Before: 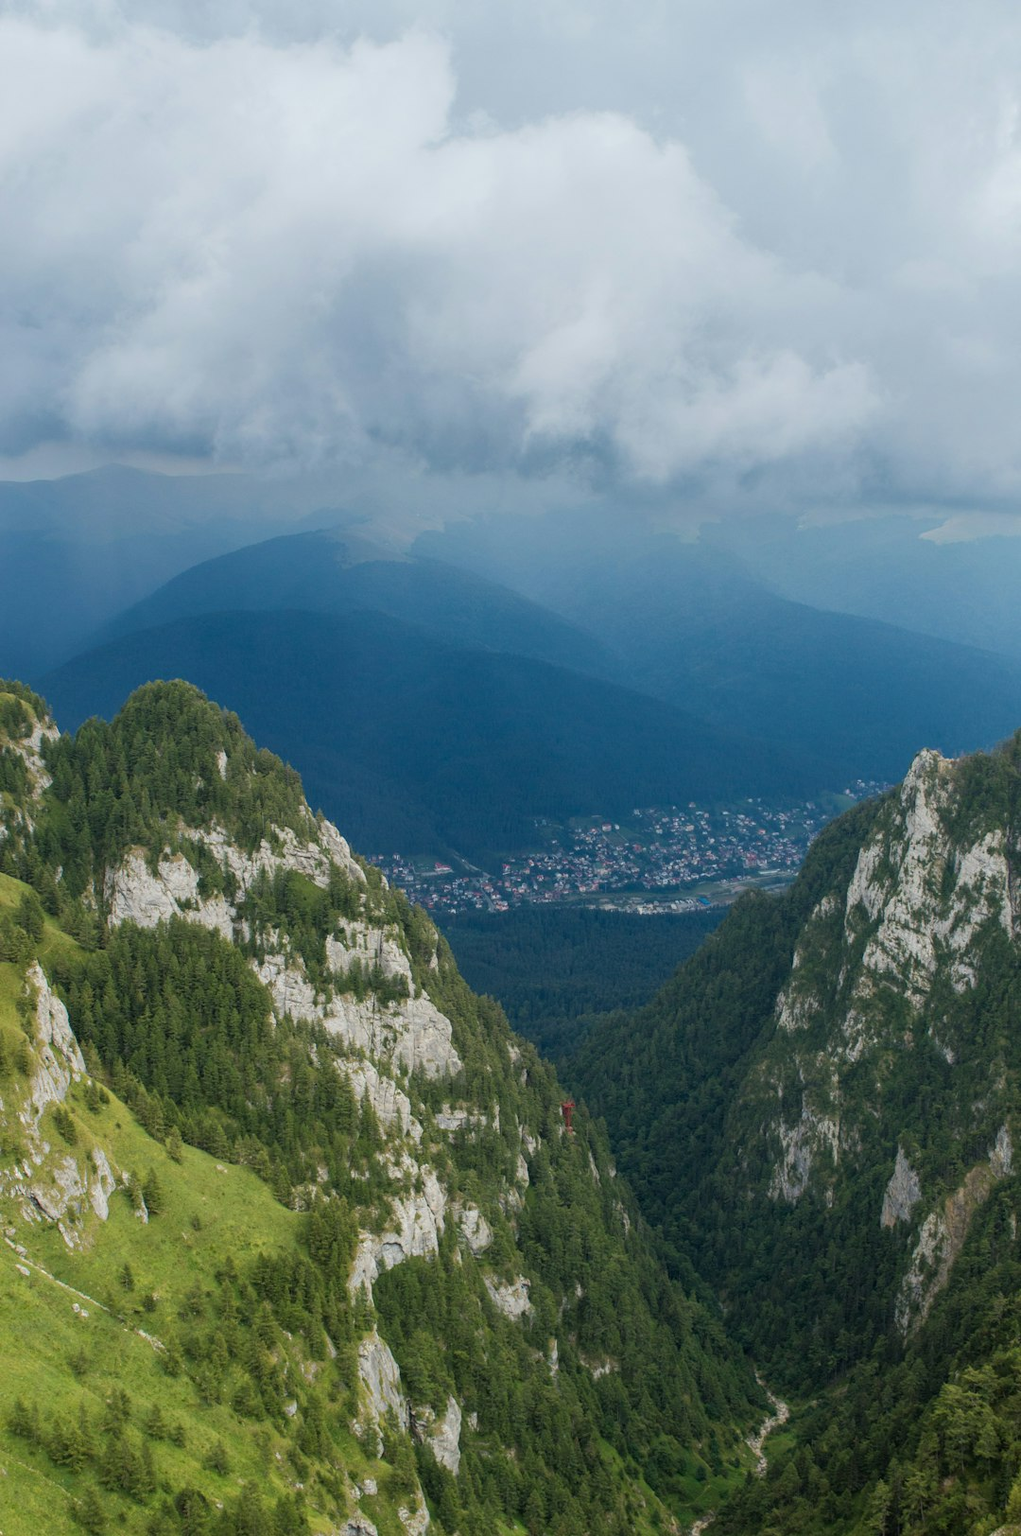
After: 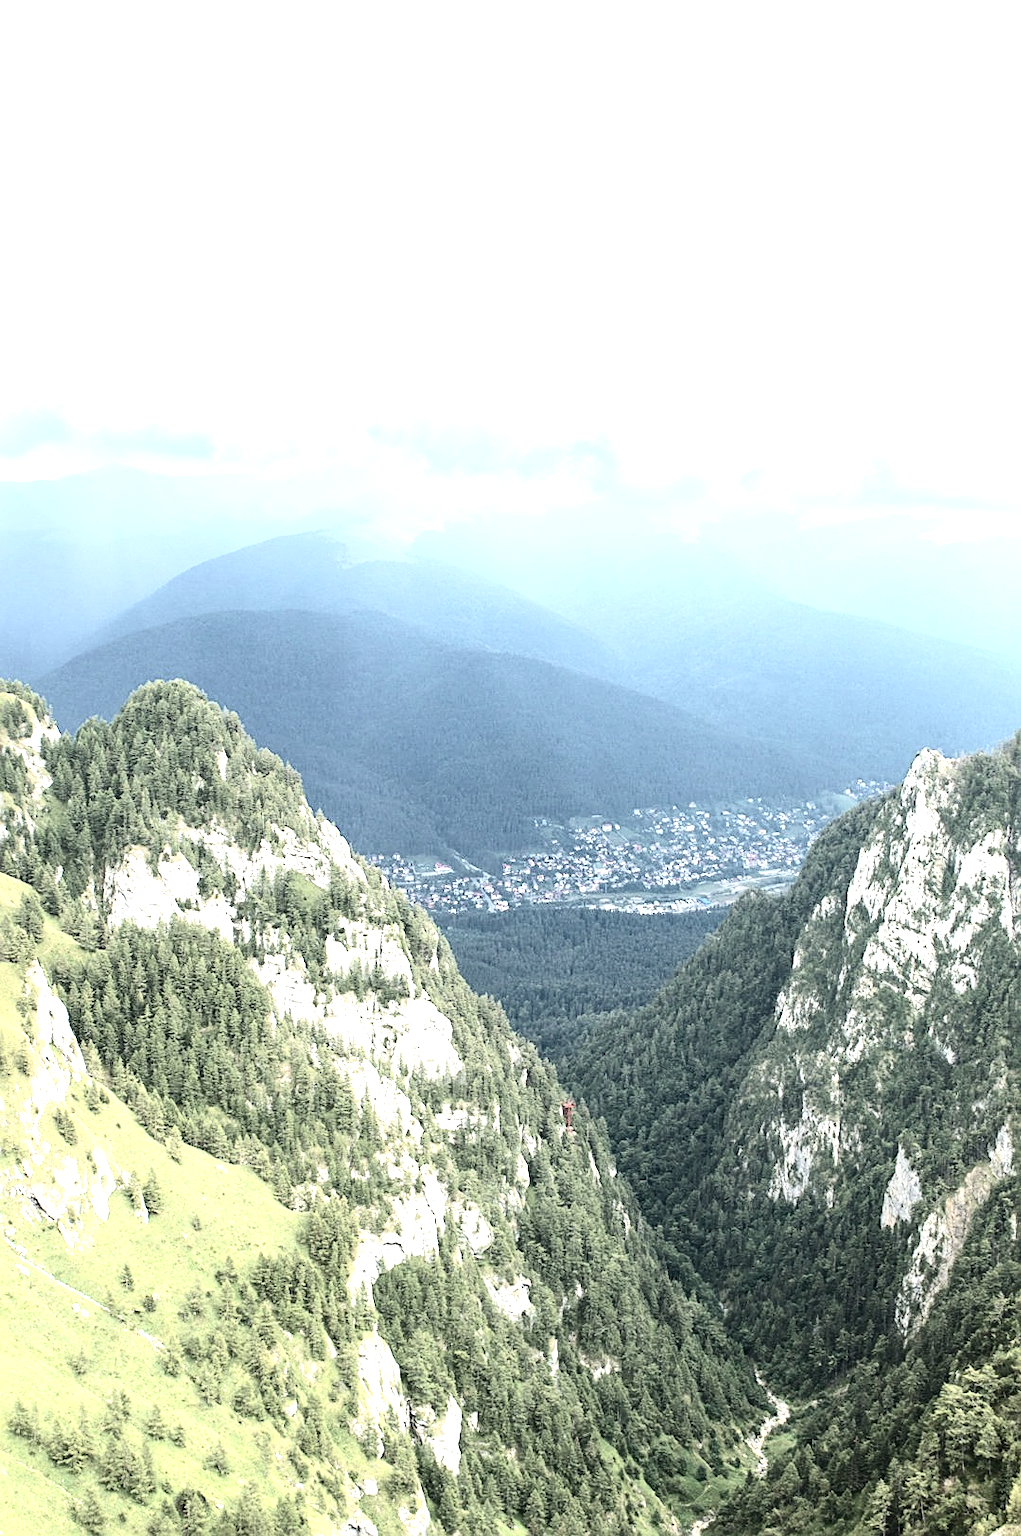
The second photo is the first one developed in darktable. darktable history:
exposure: black level correction 0, exposure 2.088 EV, compensate exposure bias true, compensate highlight preservation false
contrast brightness saturation: contrast 0.28
color correction: saturation 0.5
sharpen: on, module defaults
